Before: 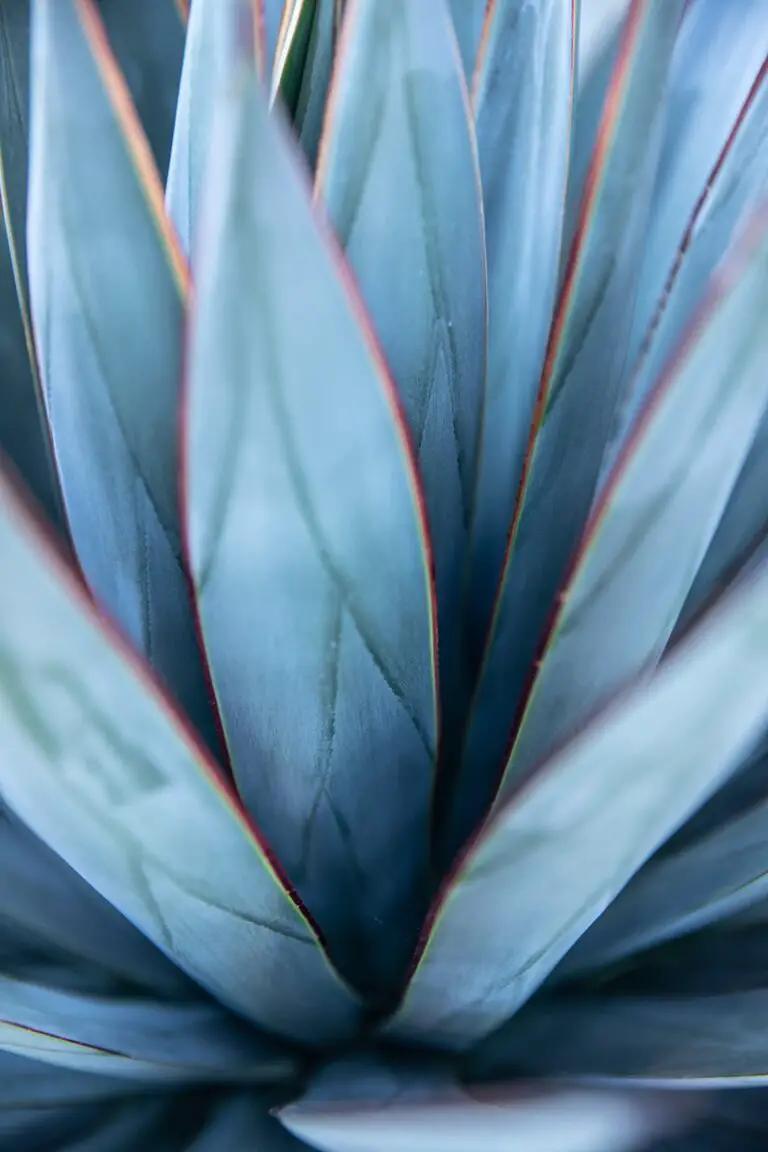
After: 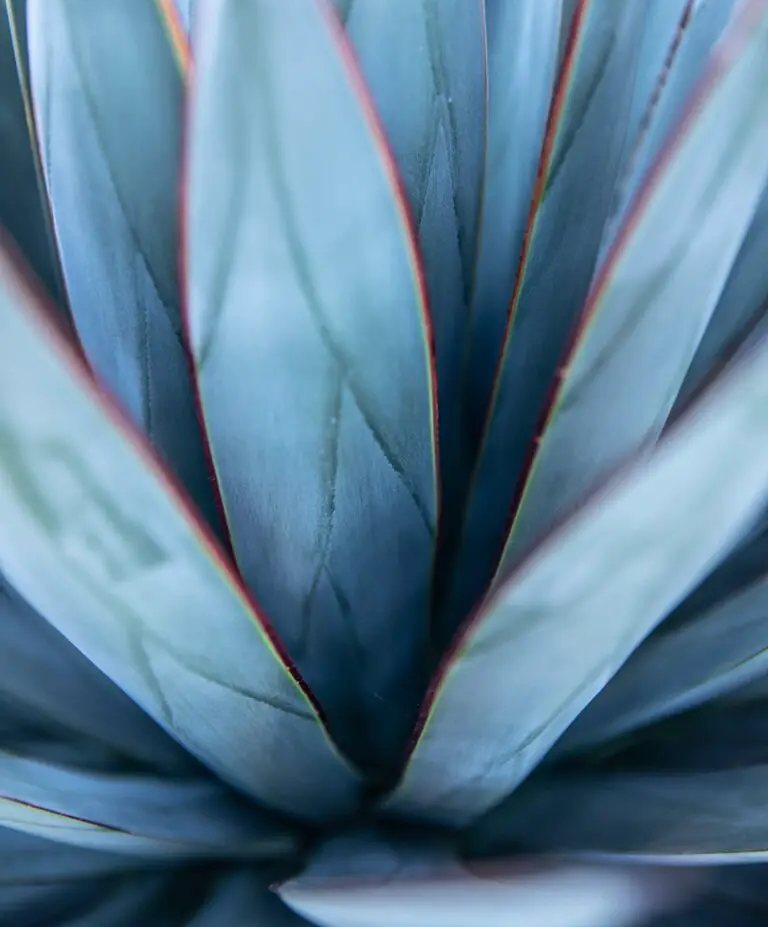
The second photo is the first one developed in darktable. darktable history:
crop and rotate: top 19.454%
